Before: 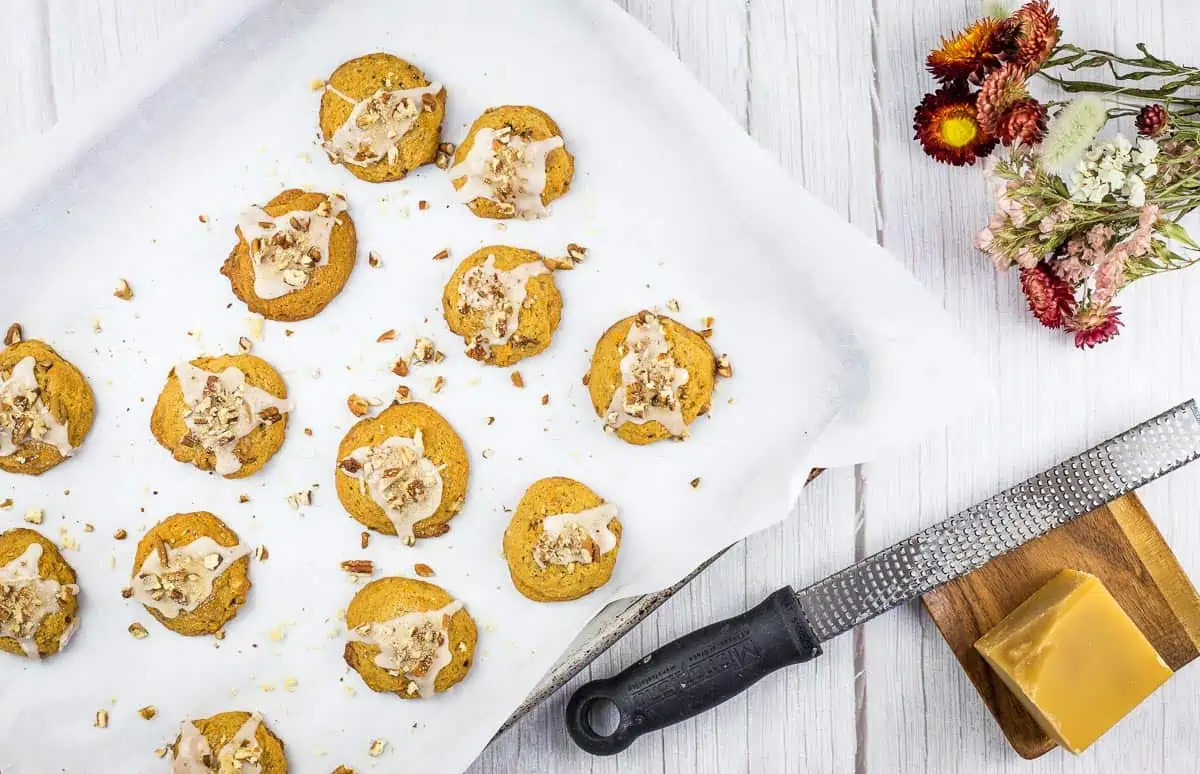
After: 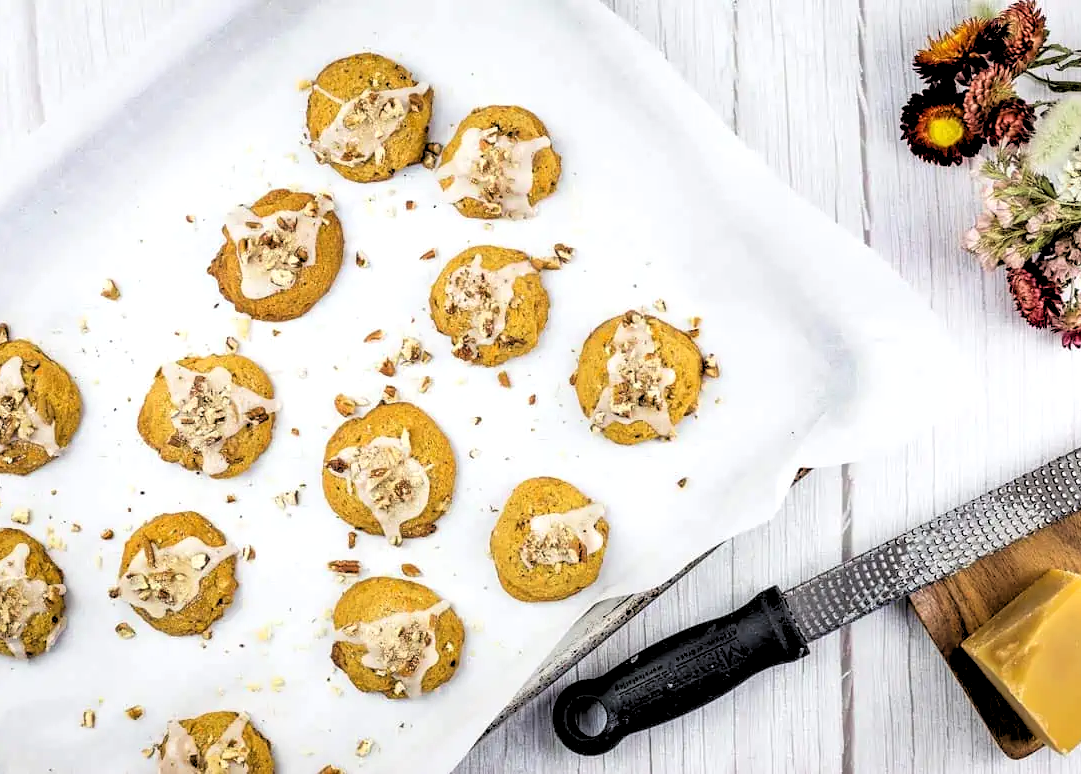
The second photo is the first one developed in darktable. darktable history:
crop and rotate: left 1.088%, right 8.807%
rgb levels: levels [[0.034, 0.472, 0.904], [0, 0.5, 1], [0, 0.5, 1]]
